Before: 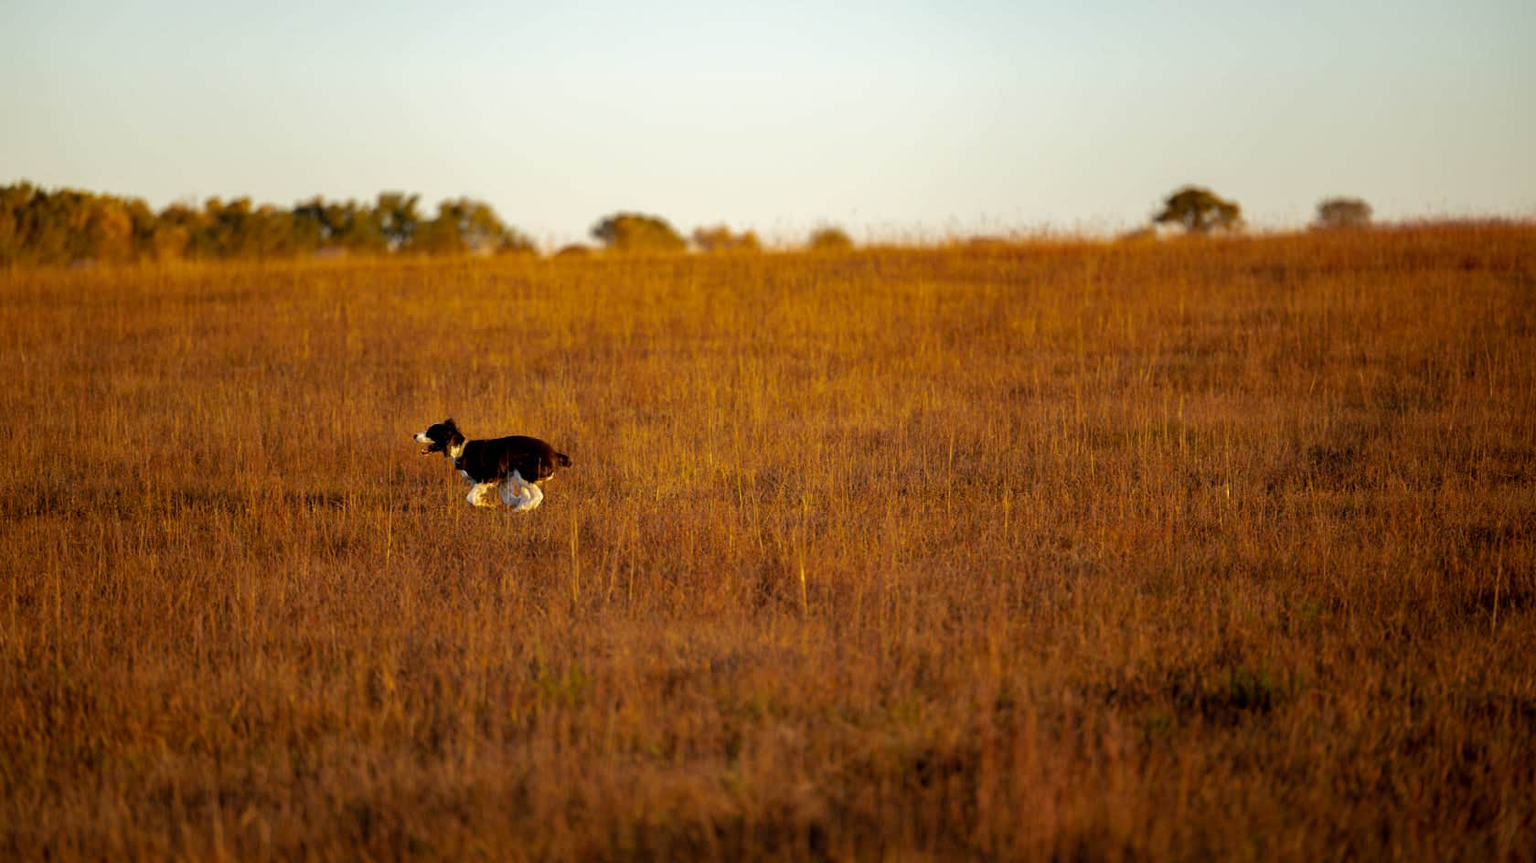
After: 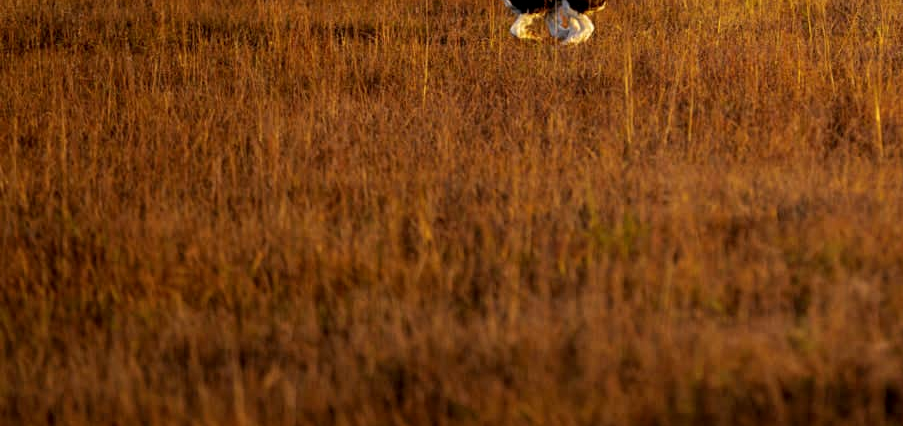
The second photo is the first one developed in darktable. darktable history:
crop and rotate: top 54.616%, right 46.245%, bottom 0.165%
local contrast: on, module defaults
